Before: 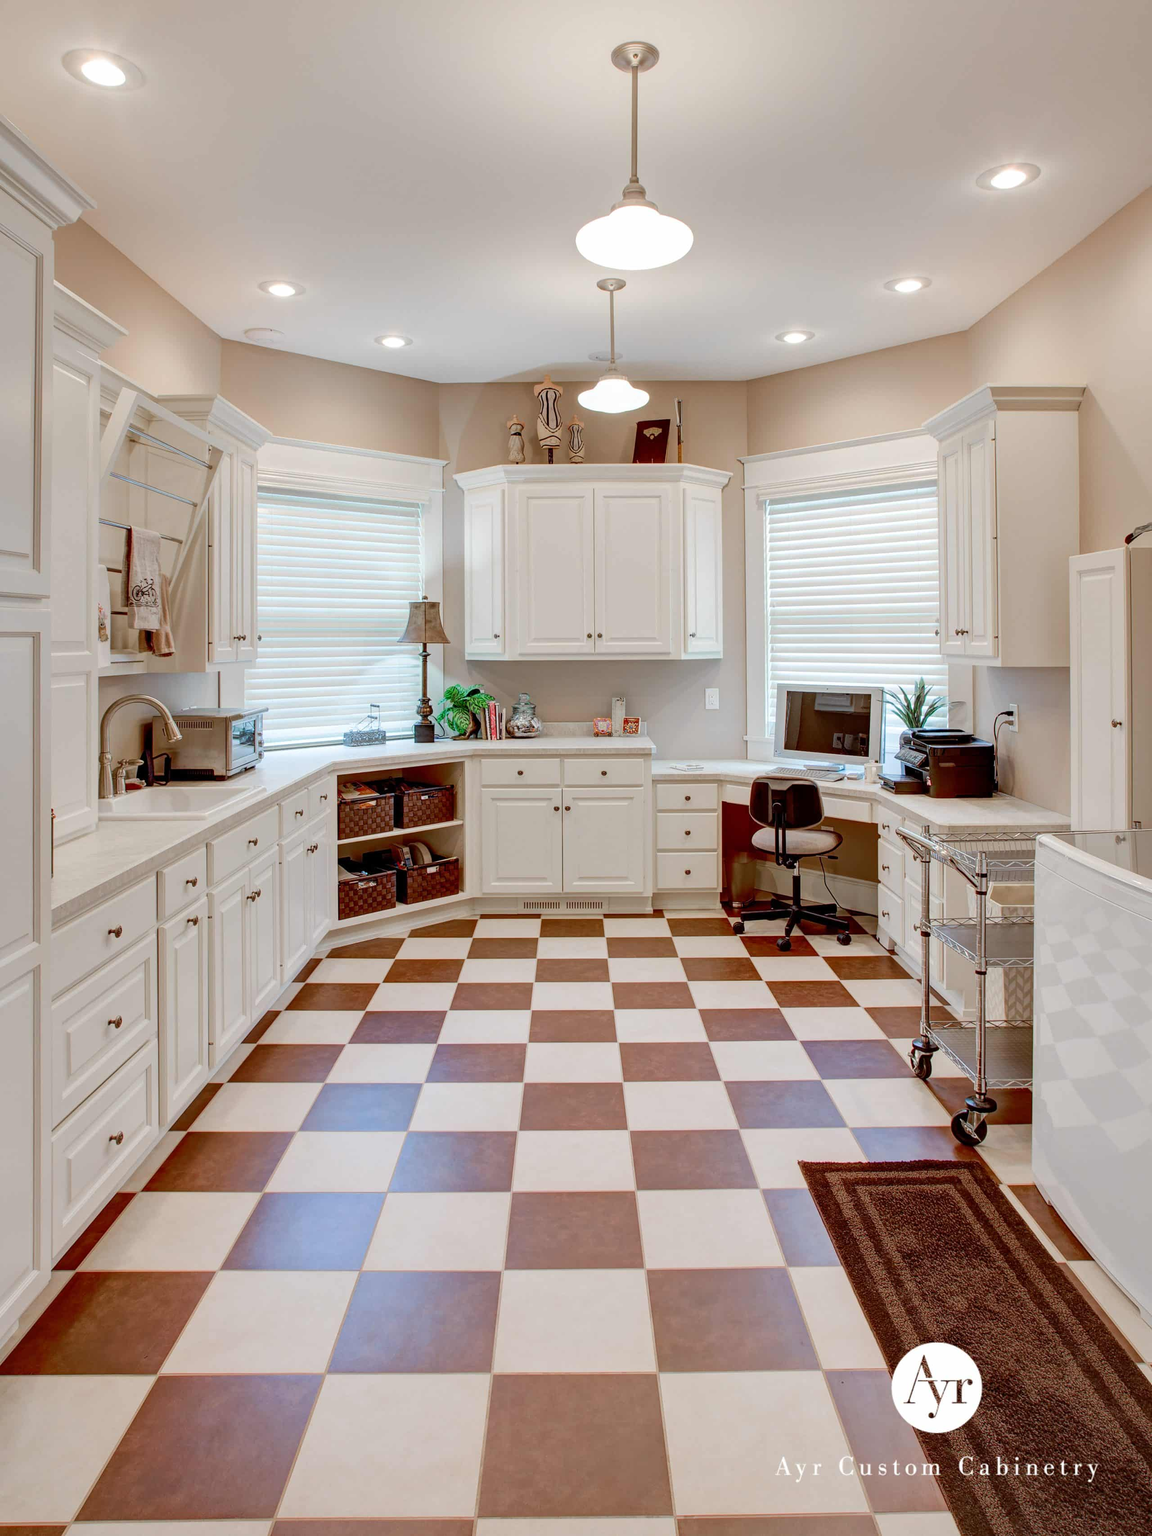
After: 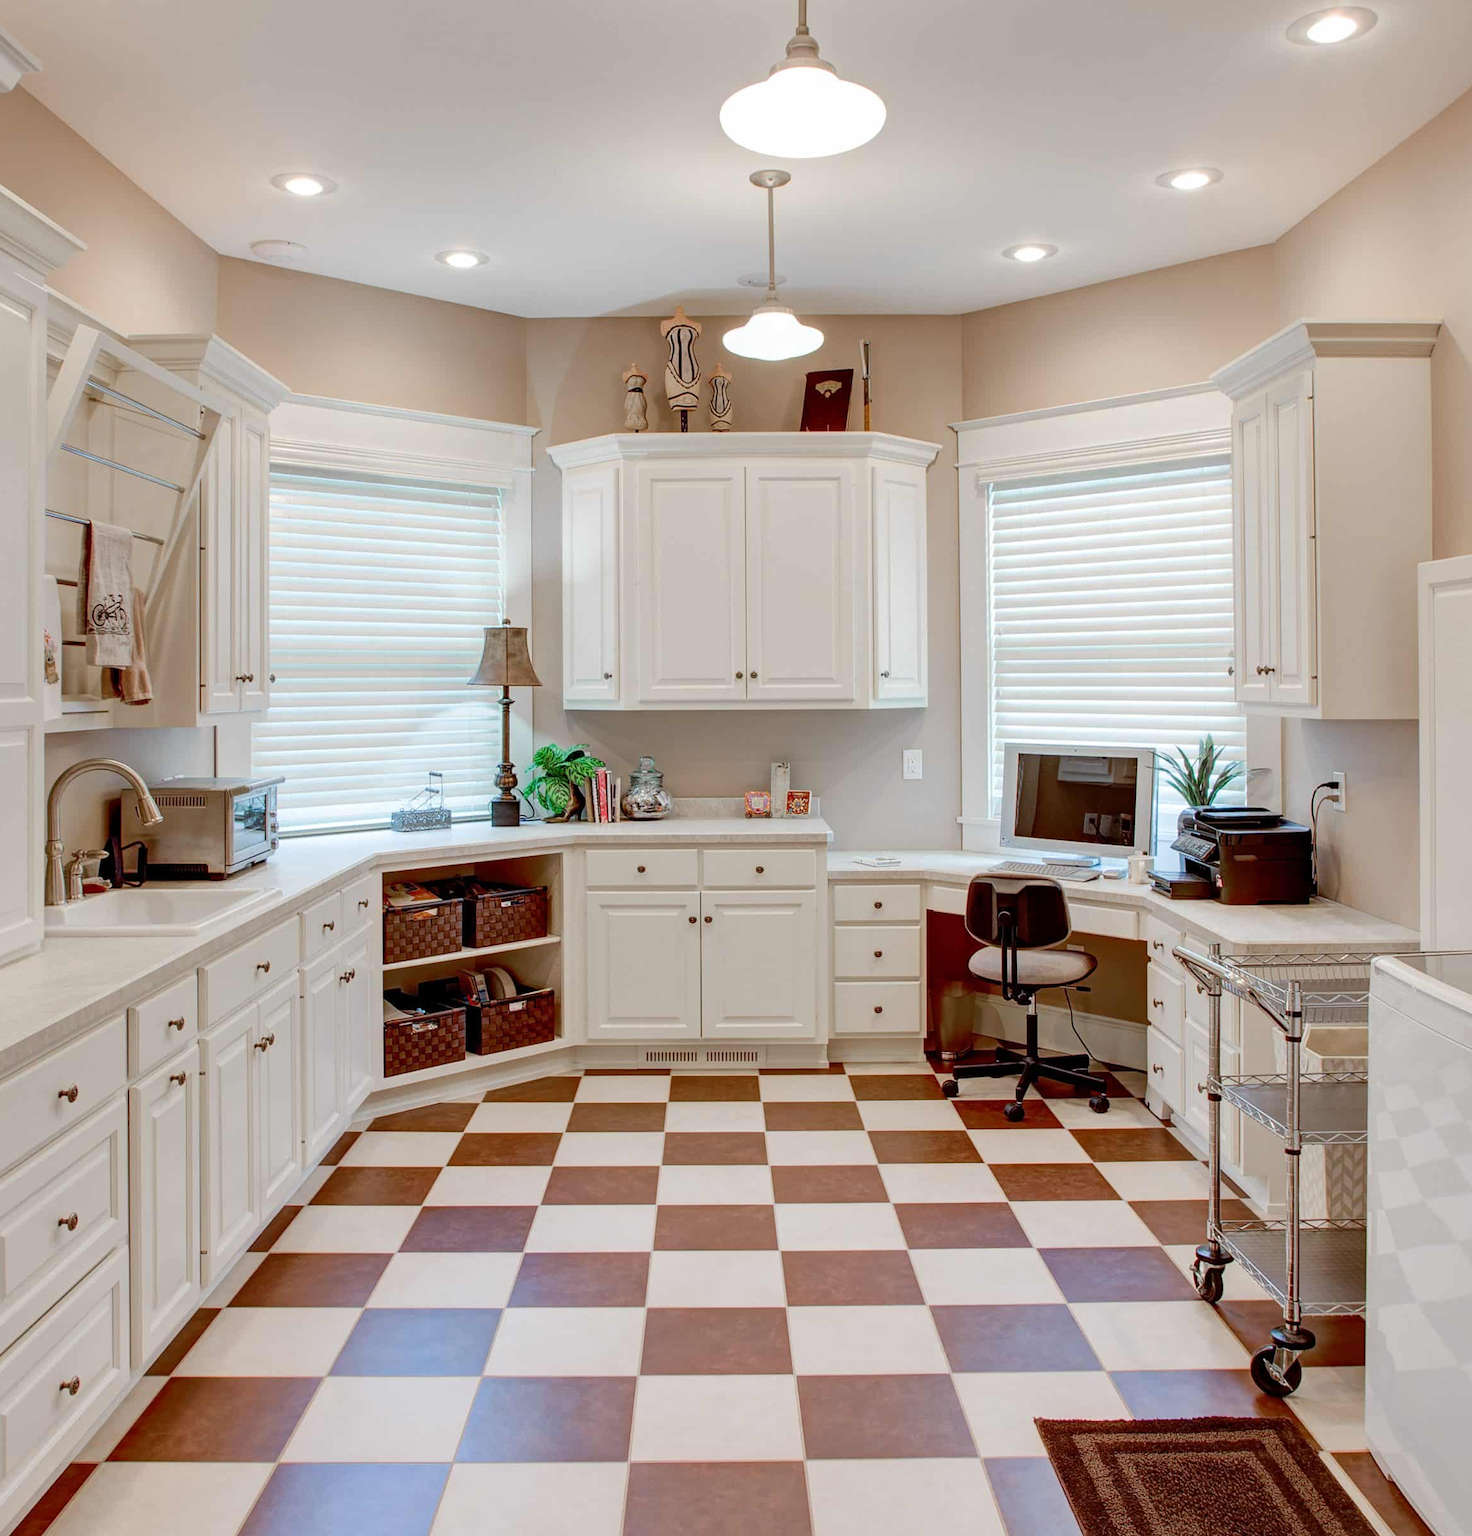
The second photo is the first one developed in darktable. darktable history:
crop: left 5.848%, top 10.315%, right 3.784%, bottom 18.963%
